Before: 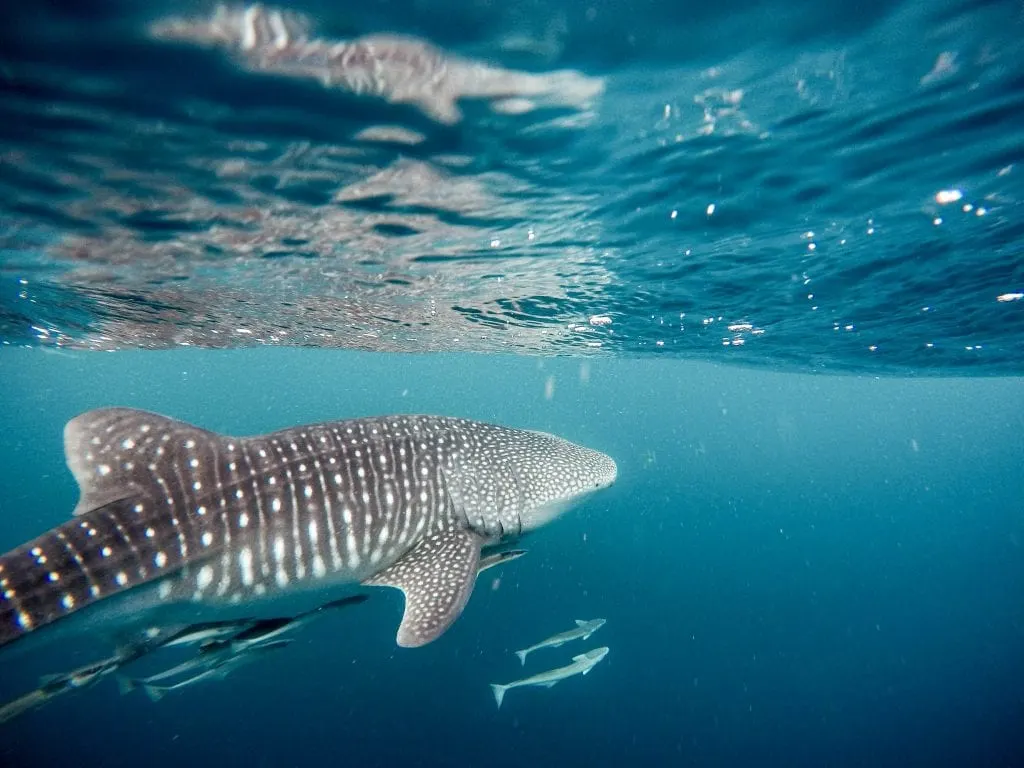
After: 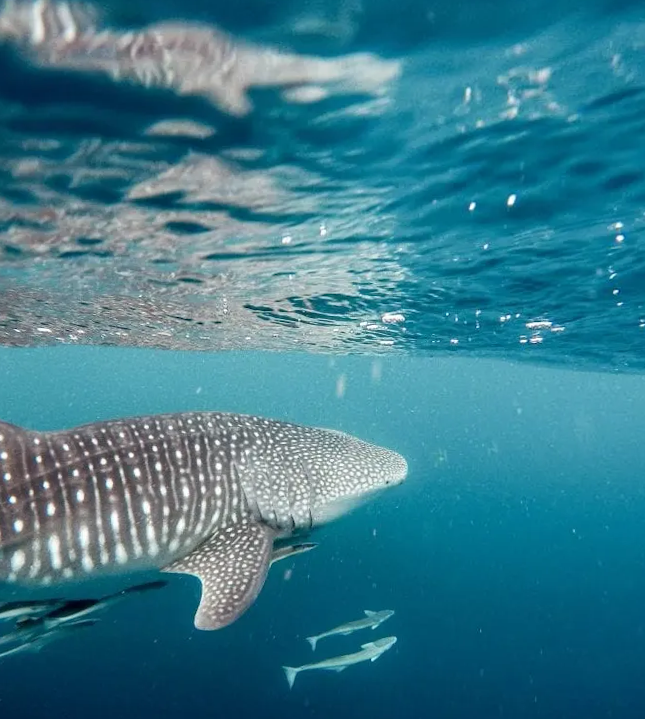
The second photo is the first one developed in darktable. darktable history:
rotate and perspective: rotation 0.062°, lens shift (vertical) 0.115, lens shift (horizontal) -0.133, crop left 0.047, crop right 0.94, crop top 0.061, crop bottom 0.94
crop and rotate: left 15.446%, right 17.836%
